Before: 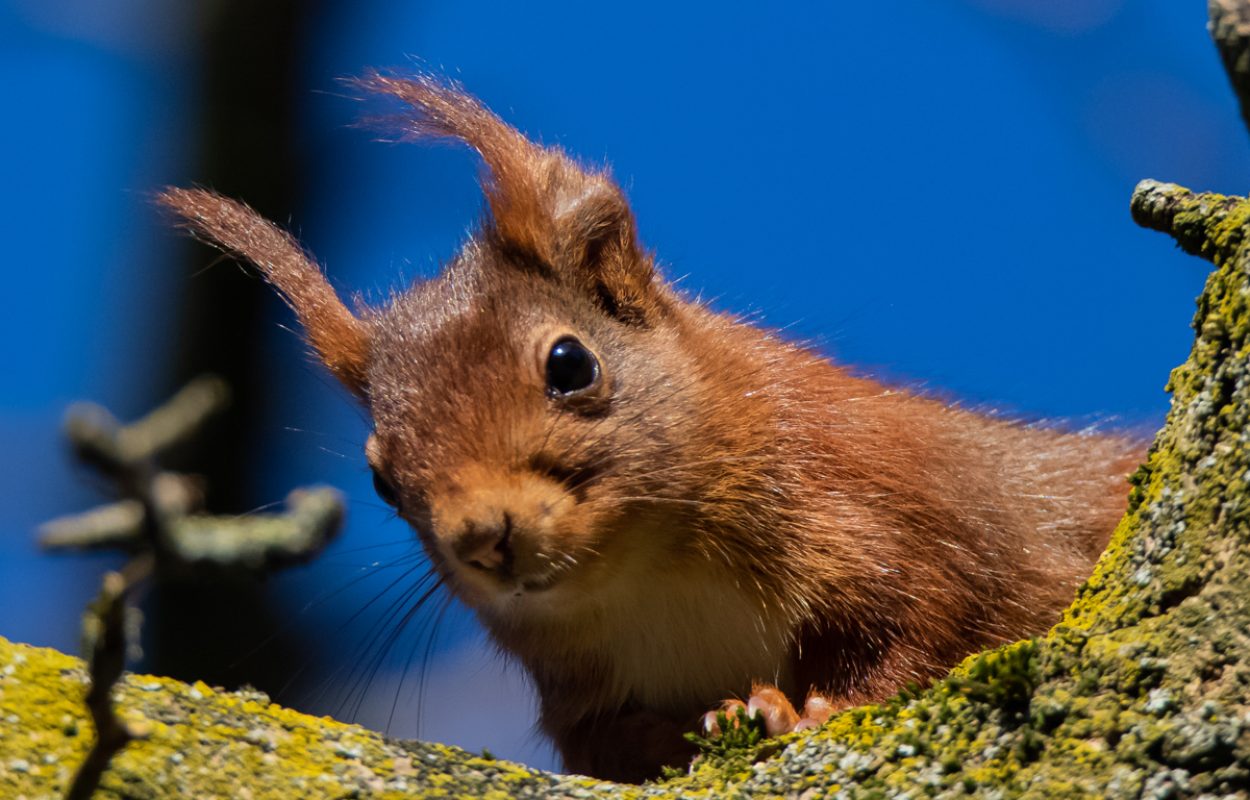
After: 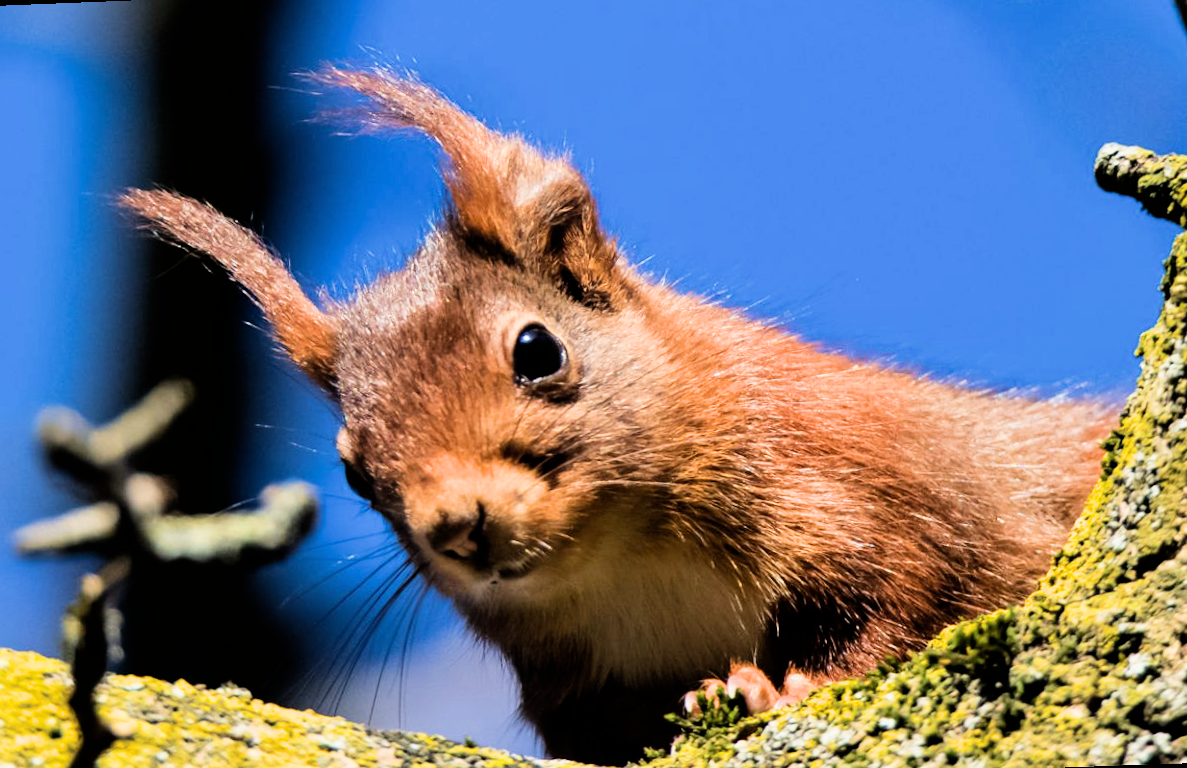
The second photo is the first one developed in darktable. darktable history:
rotate and perspective: rotation -2.12°, lens shift (vertical) 0.009, lens shift (horizontal) -0.008, automatic cropping original format, crop left 0.036, crop right 0.964, crop top 0.05, crop bottom 0.959
exposure: black level correction 0, exposure 1.2 EV, compensate exposure bias true, compensate highlight preservation false
filmic rgb: black relative exposure -5 EV, hardness 2.88, contrast 1.4, highlights saturation mix -30%
